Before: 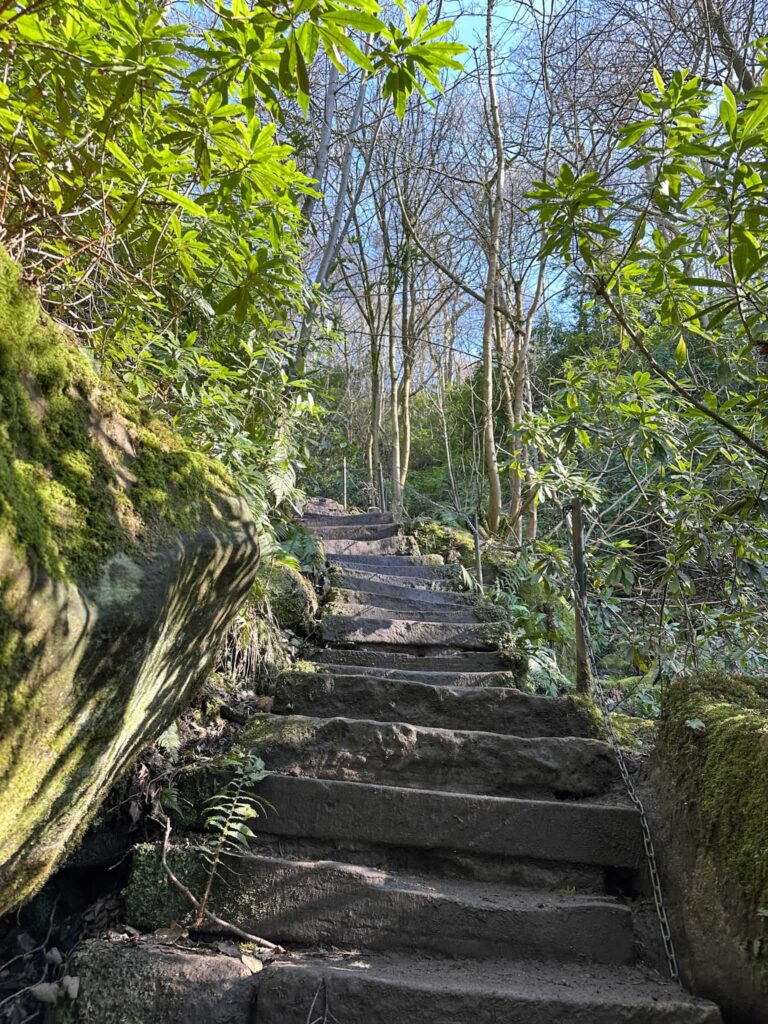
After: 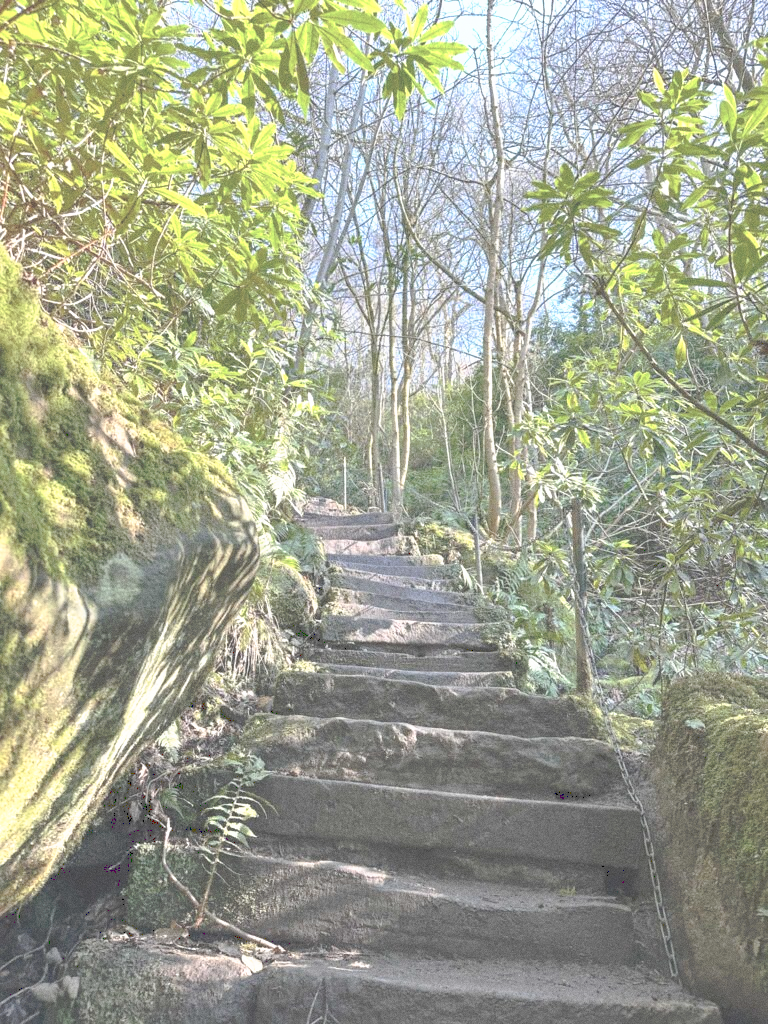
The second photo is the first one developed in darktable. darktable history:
tone curve: curves: ch0 [(0, 0) (0.003, 0.326) (0.011, 0.332) (0.025, 0.352) (0.044, 0.378) (0.069, 0.4) (0.1, 0.416) (0.136, 0.432) (0.177, 0.468) (0.224, 0.509) (0.277, 0.554) (0.335, 0.6) (0.399, 0.642) (0.468, 0.693) (0.543, 0.753) (0.623, 0.818) (0.709, 0.897) (0.801, 0.974) (0.898, 0.991) (1, 1)], preserve colors none
grain: on, module defaults
